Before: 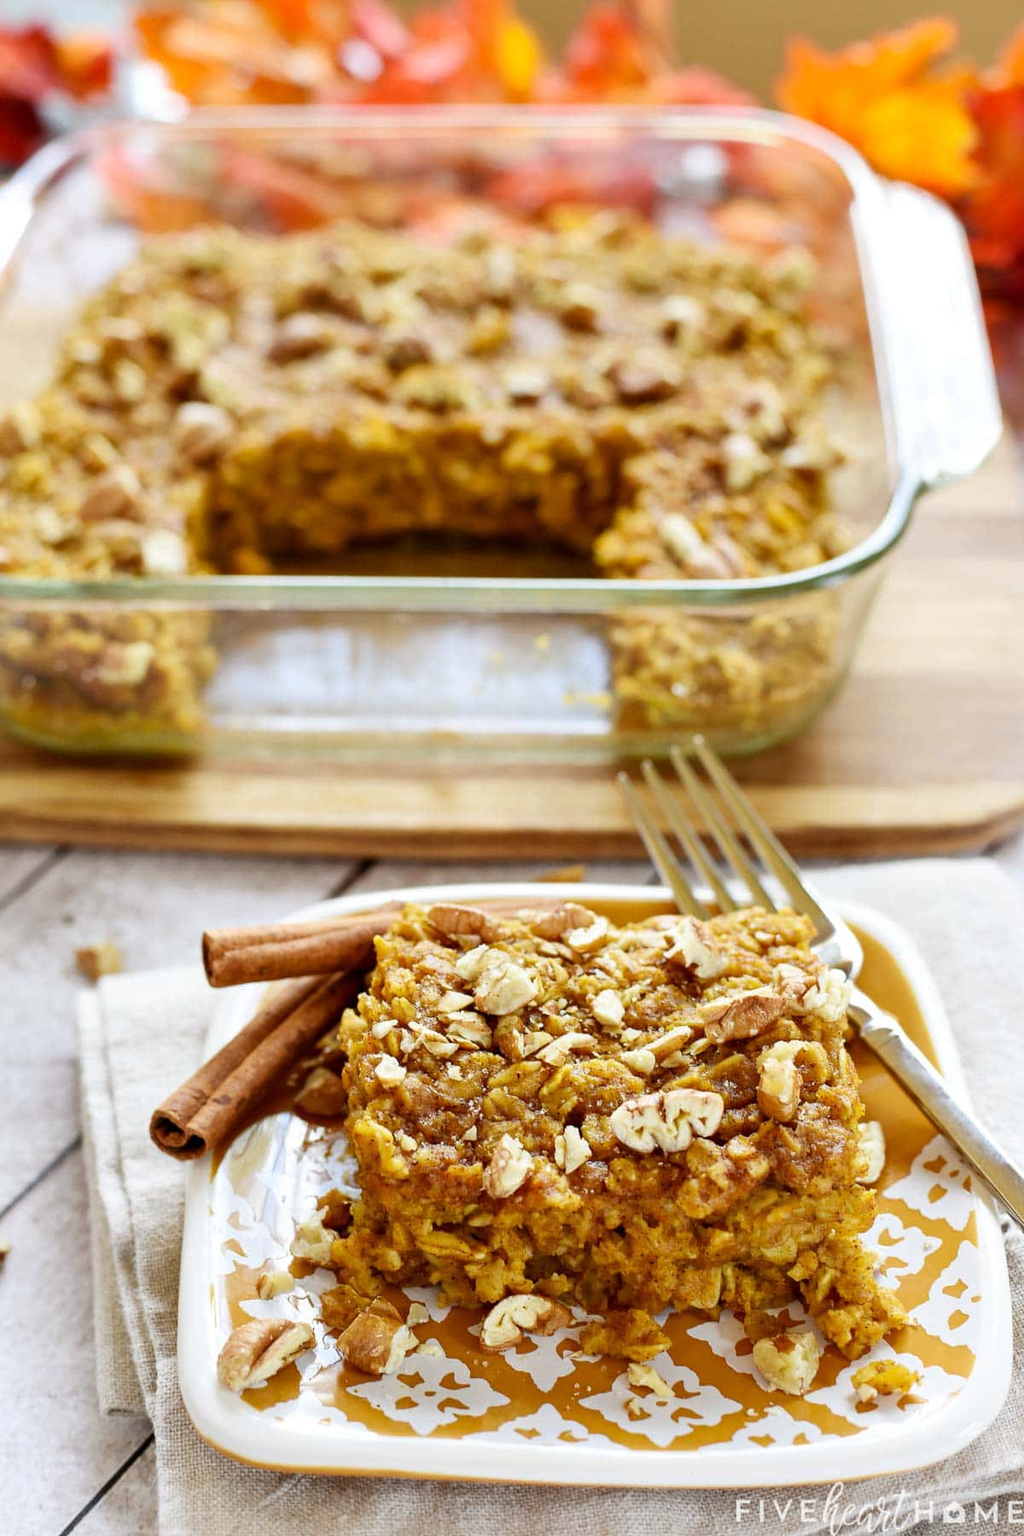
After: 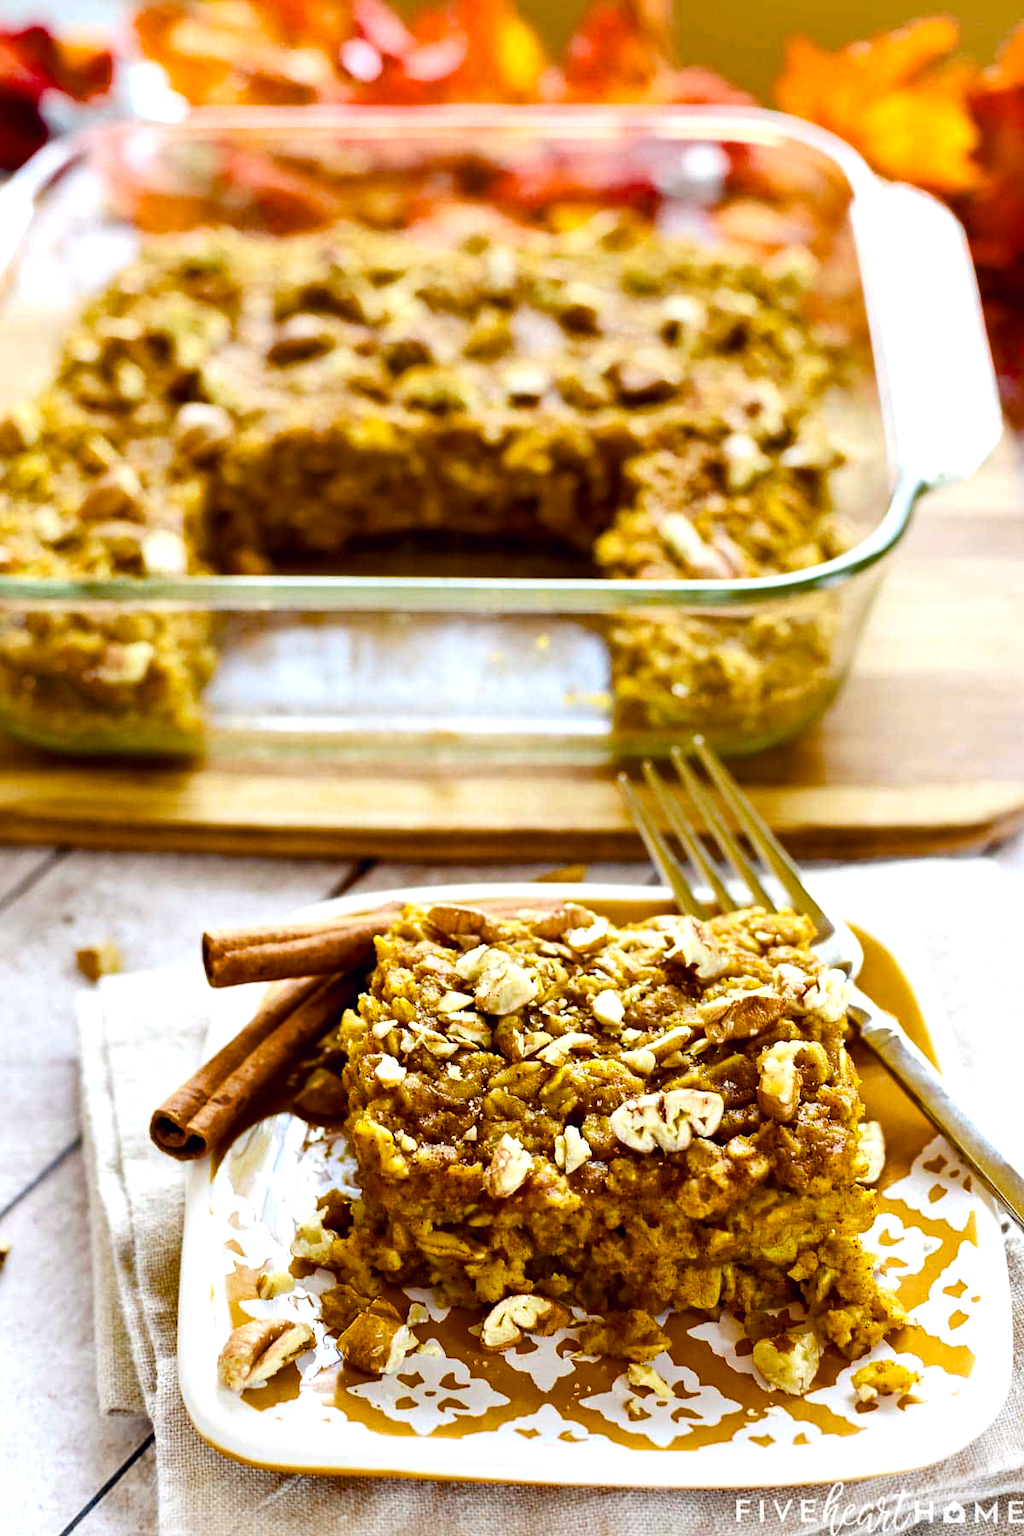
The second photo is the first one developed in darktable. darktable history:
color balance rgb: power › hue 329.13°, global offset › chroma 0.091%, global offset › hue 250.95°, linear chroma grading › global chroma 25.543%, perceptual saturation grading › global saturation 20%, perceptual saturation grading › highlights -25.475%, perceptual saturation grading › shadows 49.771%, global vibrance 9.232%, contrast 15.299%, saturation formula JzAzBz (2021)
